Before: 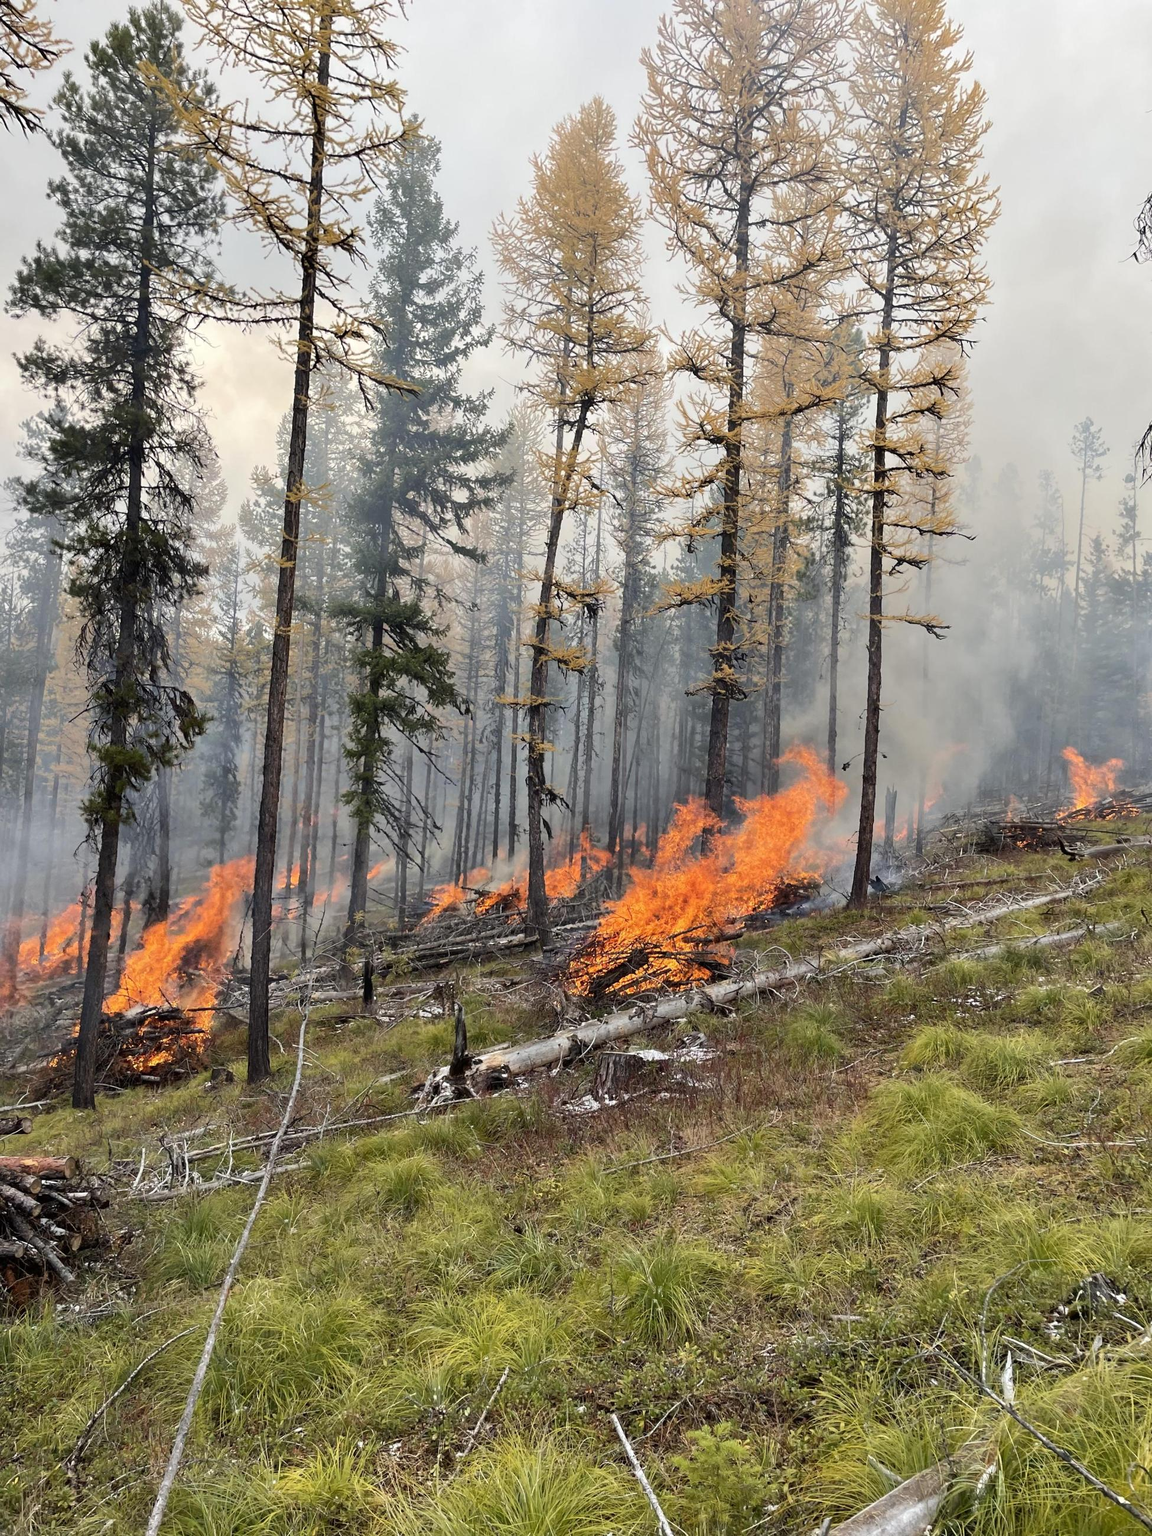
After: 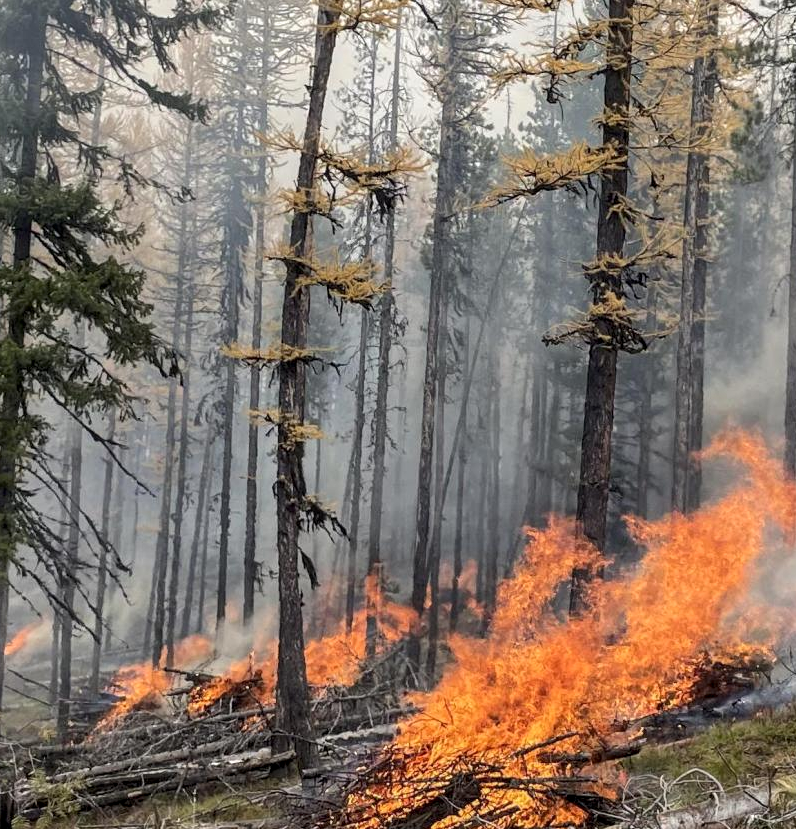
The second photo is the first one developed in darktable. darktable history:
local contrast: on, module defaults
crop: left 31.677%, top 32.057%, right 27.463%, bottom 36.049%
shadows and highlights: shadows 11.15, white point adjustment 1.31, highlights -1.05, highlights color adjustment 72.84%, soften with gaussian
